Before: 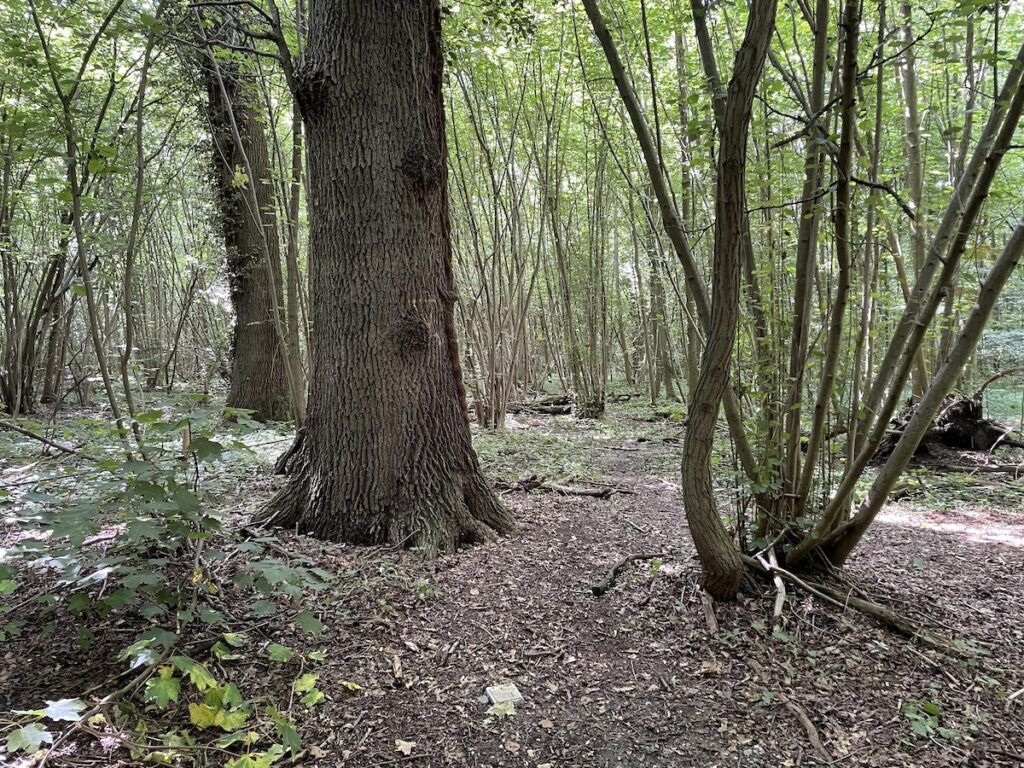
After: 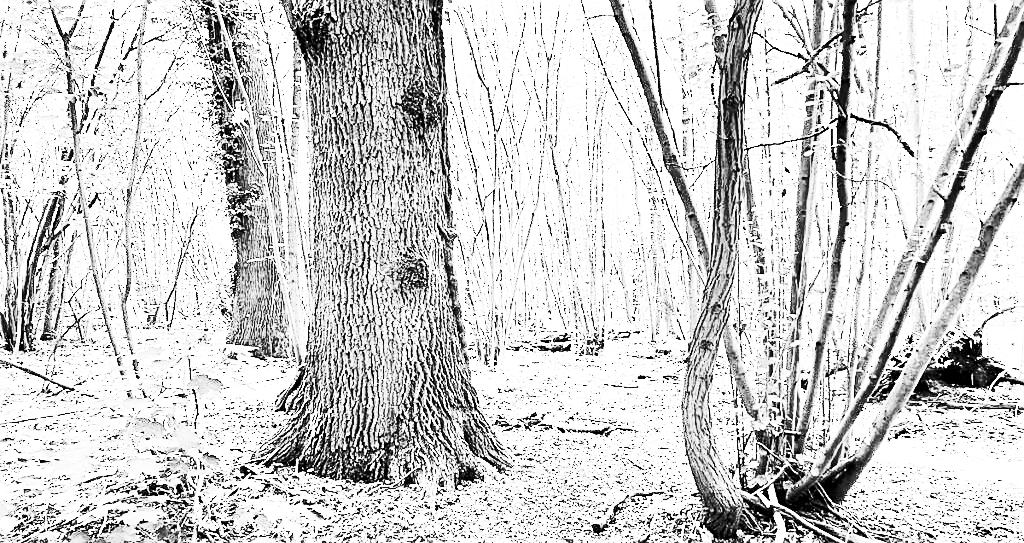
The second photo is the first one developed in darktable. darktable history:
shadows and highlights: shadows color adjustment 97.66%, soften with gaussian
sharpen: on, module defaults
color balance rgb: perceptual saturation grading › global saturation 20%, perceptual saturation grading › highlights -25%, perceptual saturation grading › shadows 50%
exposure: black level correction 0.001, exposure 1.822 EV, compensate exposure bias true, compensate highlight preservation false
contrast brightness saturation: contrast 0.53, brightness 0.47, saturation -1
tone curve: curves: ch0 [(0, 0) (0.004, 0) (0.133, 0.071) (0.325, 0.456) (0.832, 0.957) (1, 1)], color space Lab, linked channels, preserve colors none
crop and rotate: top 8.293%, bottom 20.996%
white balance: emerald 1
